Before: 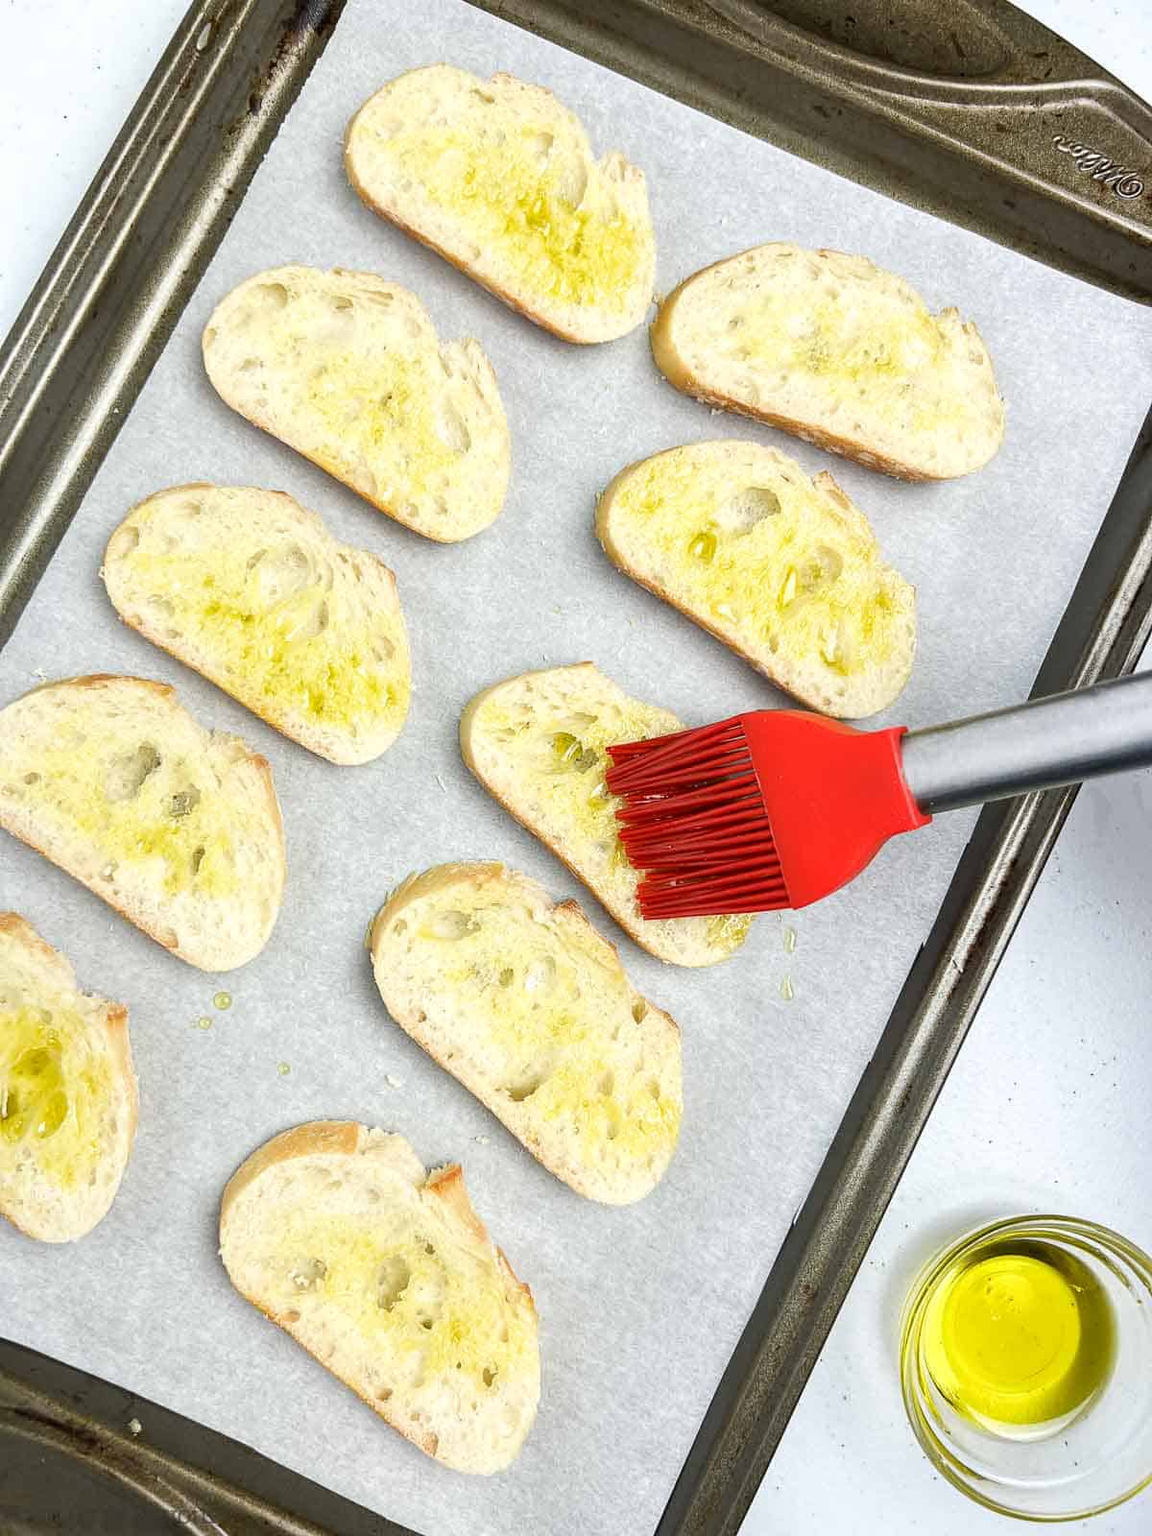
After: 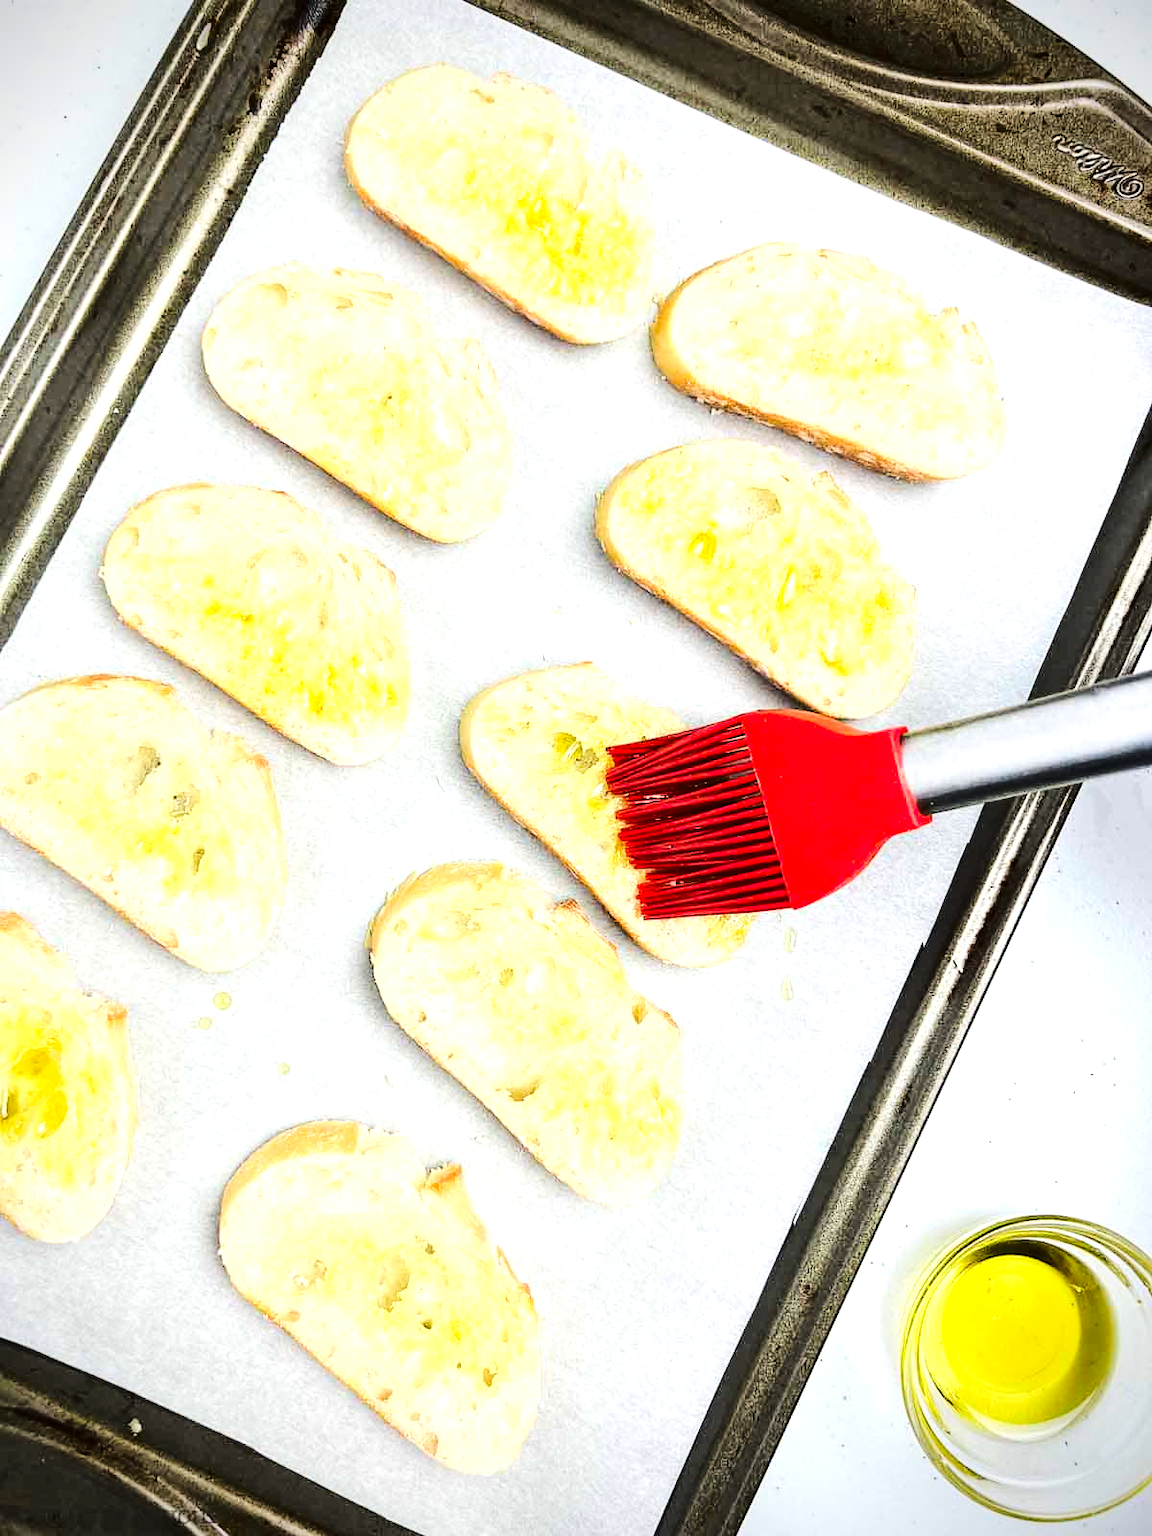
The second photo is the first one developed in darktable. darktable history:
exposure: exposure 0.61 EV, compensate highlight preservation false
vignetting: fall-off radius 45.91%, saturation -0.035
tone curve: curves: ch0 [(0, 0) (0.003, 0.002) (0.011, 0.008) (0.025, 0.017) (0.044, 0.027) (0.069, 0.037) (0.1, 0.052) (0.136, 0.074) (0.177, 0.11) (0.224, 0.155) (0.277, 0.237) (0.335, 0.34) (0.399, 0.467) (0.468, 0.584) (0.543, 0.683) (0.623, 0.762) (0.709, 0.827) (0.801, 0.888) (0.898, 0.947) (1, 1)], color space Lab, linked channels, preserve colors none
contrast brightness saturation: contrast 0.07, brightness -0.126, saturation 0.052
